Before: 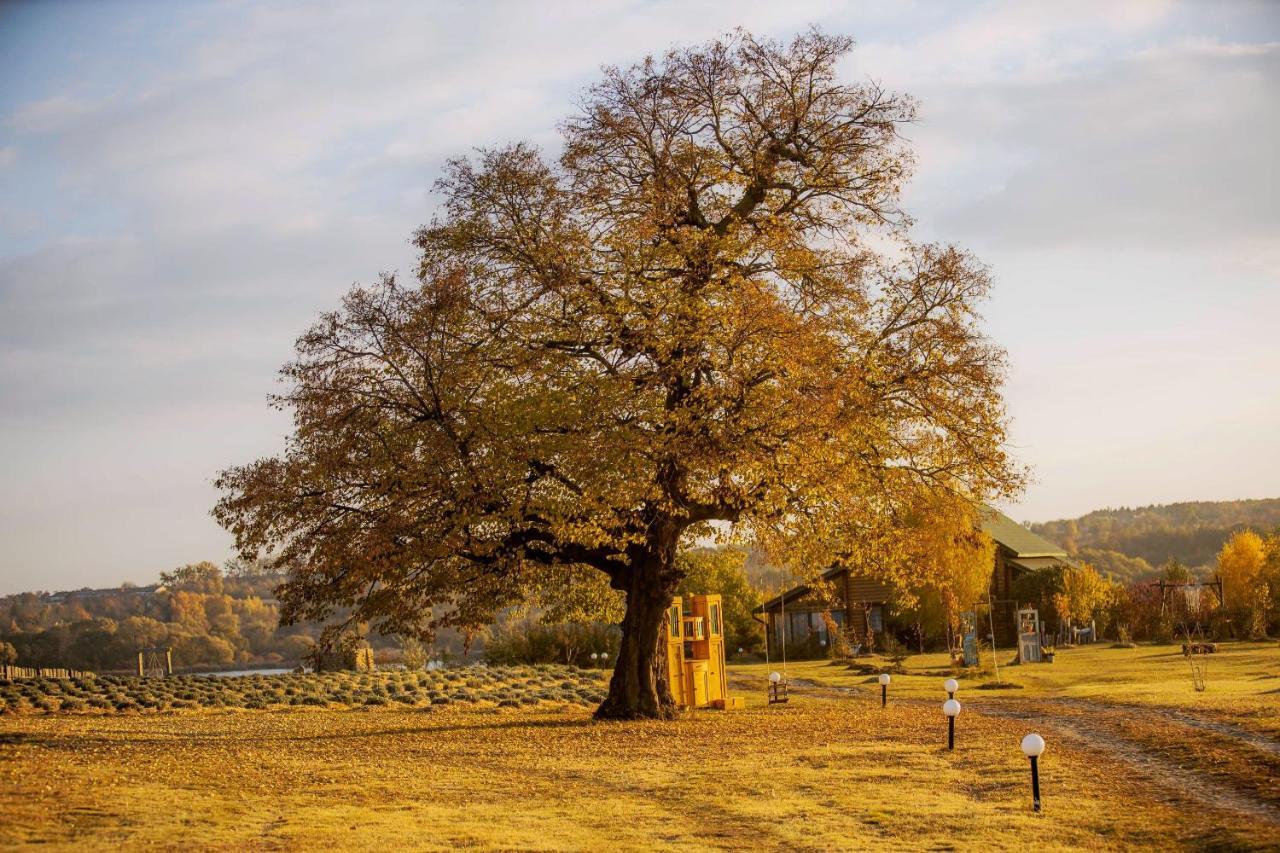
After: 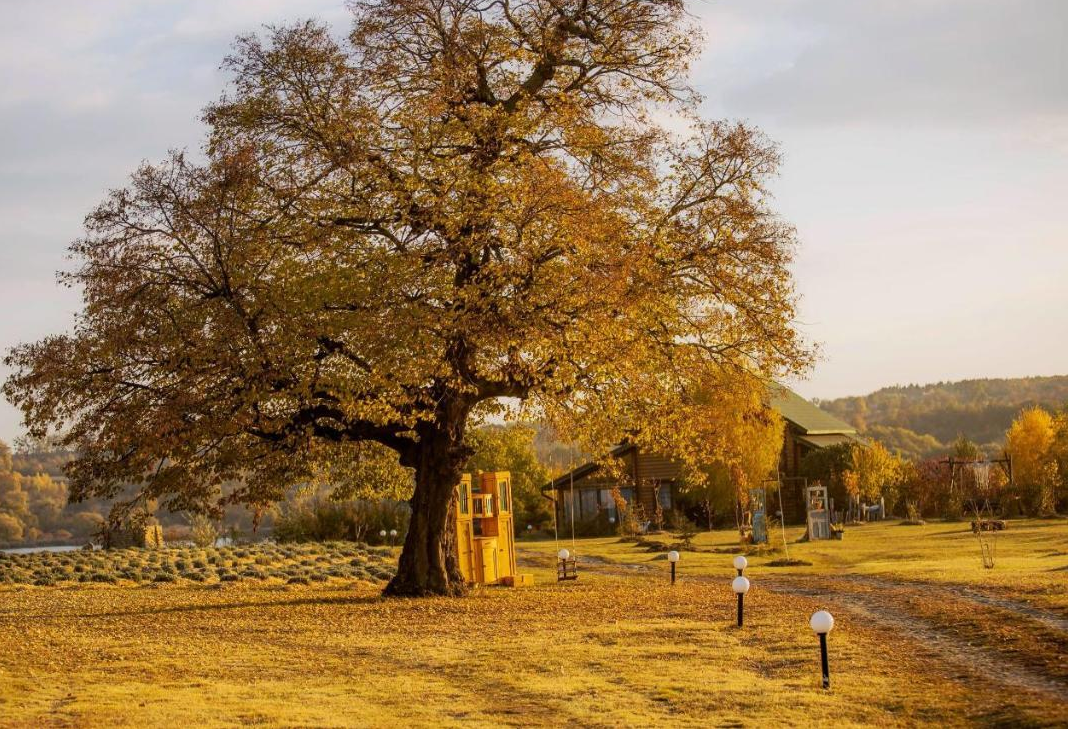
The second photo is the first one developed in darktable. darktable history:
crop: left 16.51%, top 14.423%
